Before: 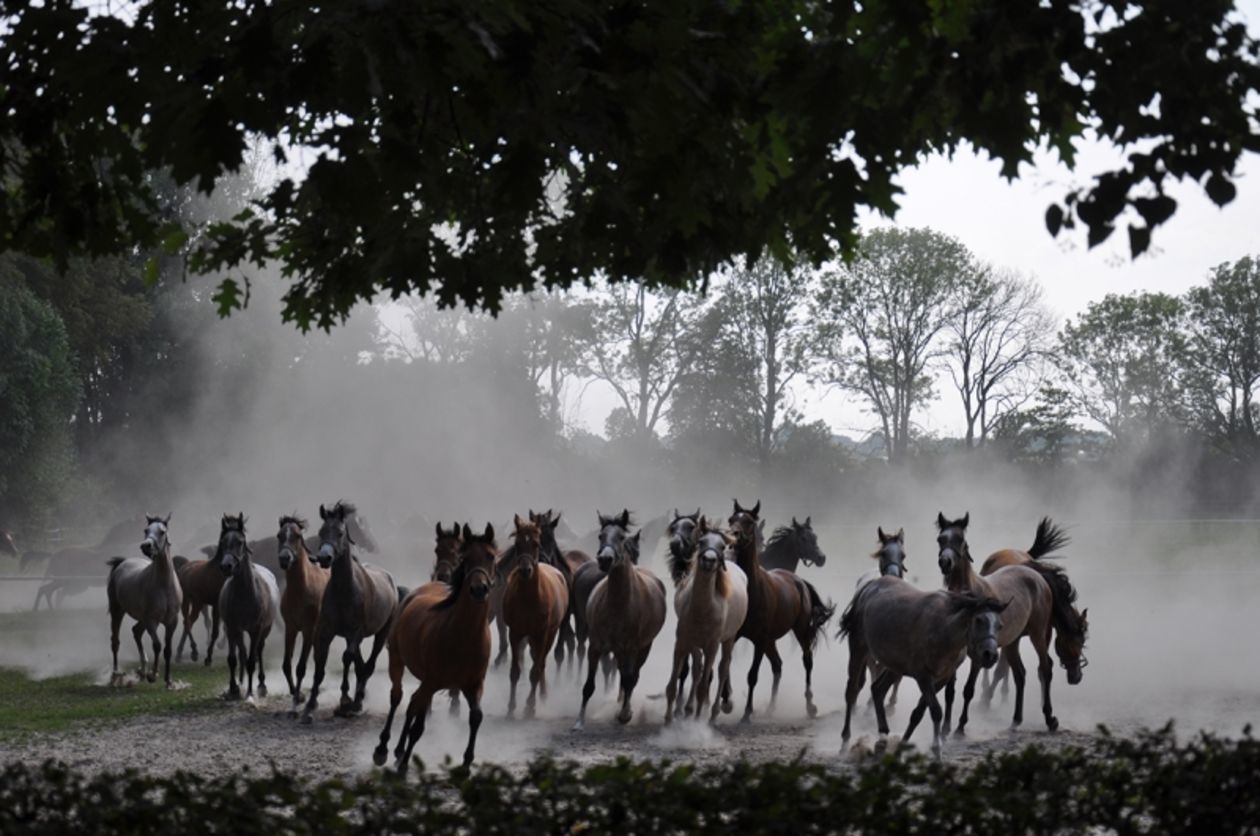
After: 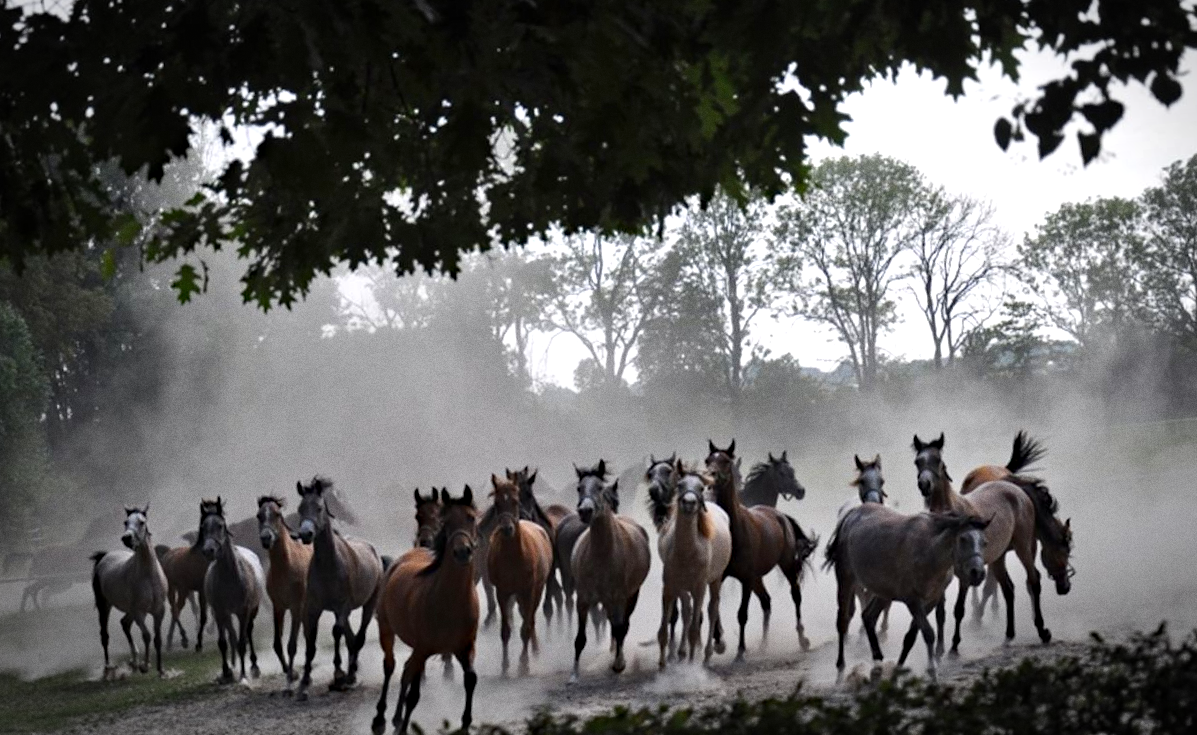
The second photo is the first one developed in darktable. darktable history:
vignetting: automatic ratio true
grain: coarseness 0.09 ISO
exposure: exposure 0.566 EV, compensate highlight preservation false
haze removal: adaptive false
rotate and perspective: rotation -5°, crop left 0.05, crop right 0.952, crop top 0.11, crop bottom 0.89
